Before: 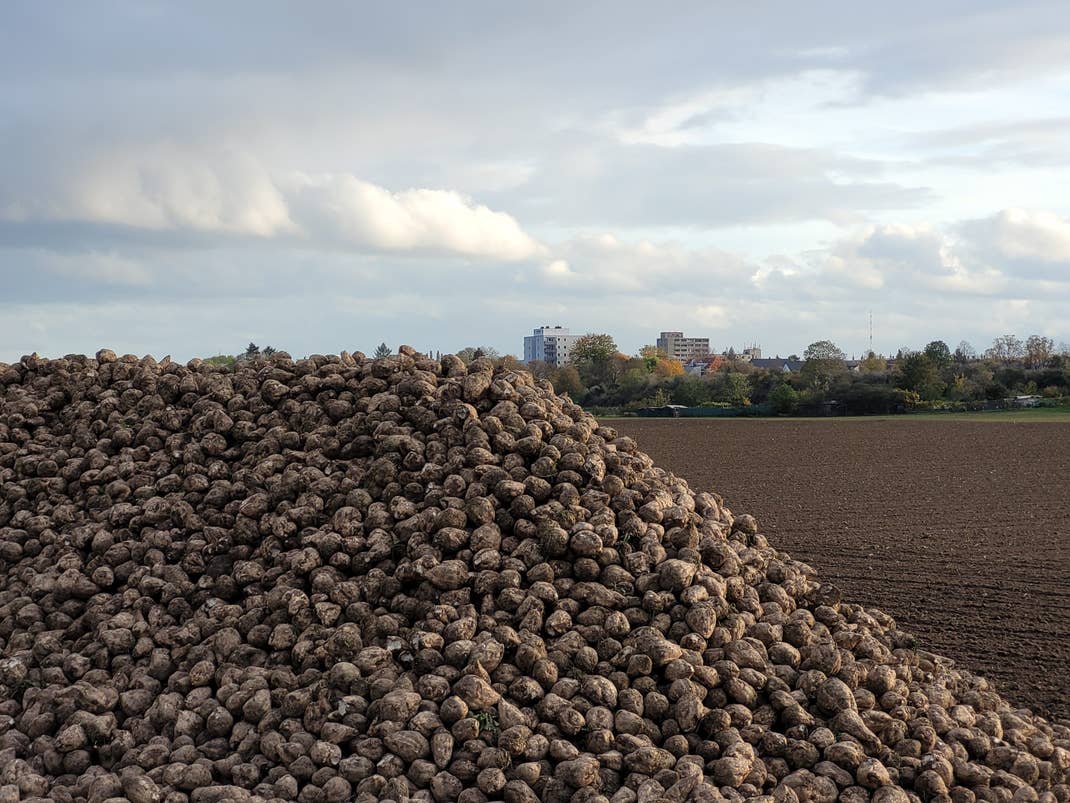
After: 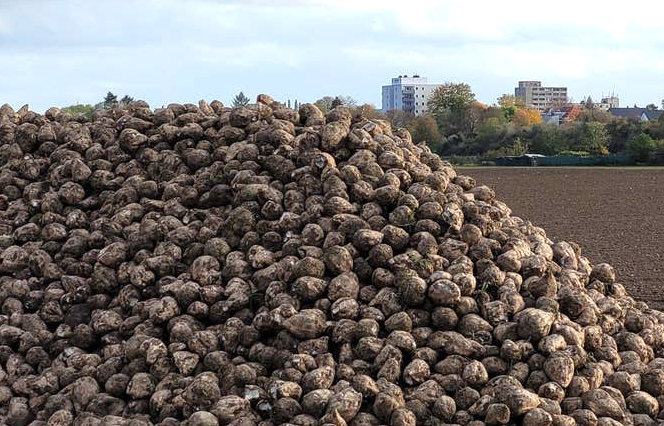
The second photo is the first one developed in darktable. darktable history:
crop: left 13.312%, top 31.28%, right 24.627%, bottom 15.582%
white balance: red 0.976, blue 1.04
exposure: black level correction 0, exposure 0.6 EV, compensate exposure bias true, compensate highlight preservation false
